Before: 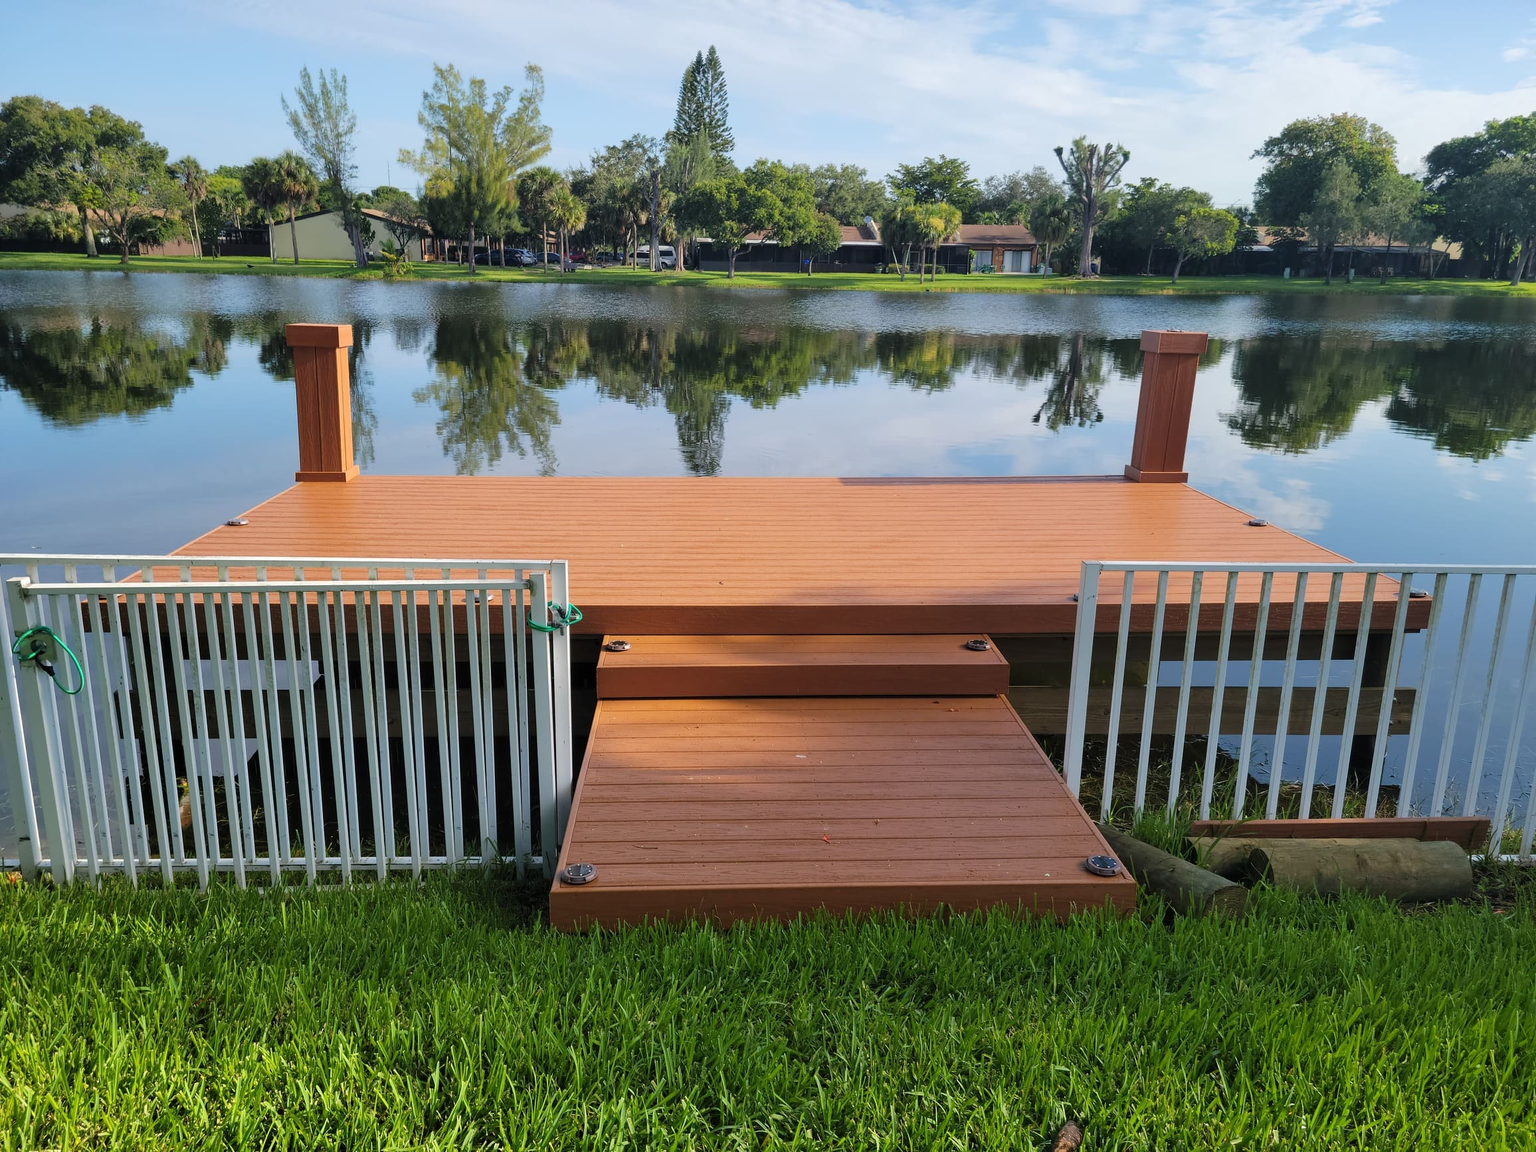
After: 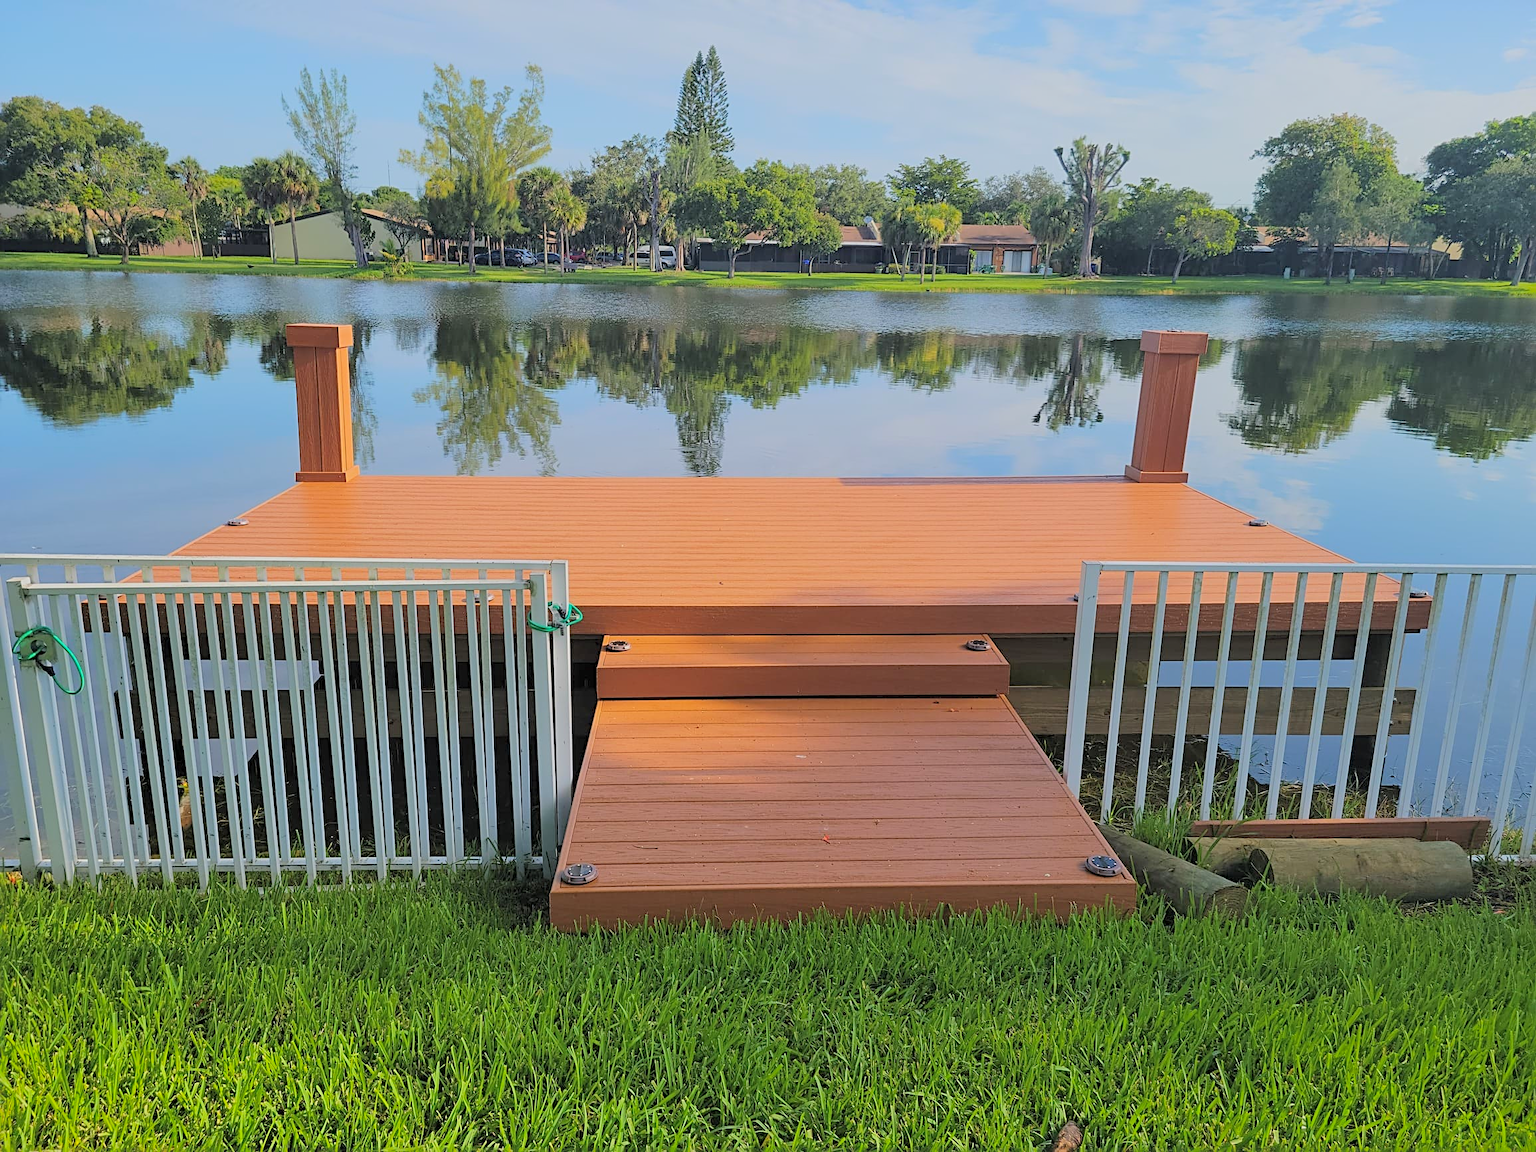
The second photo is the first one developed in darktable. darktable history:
sharpen: radius 2.543, amount 0.636
exposure: exposure 0.648 EV, compensate highlight preservation false
tone equalizer: on, module defaults
global tonemap: drago (0.7, 100)
